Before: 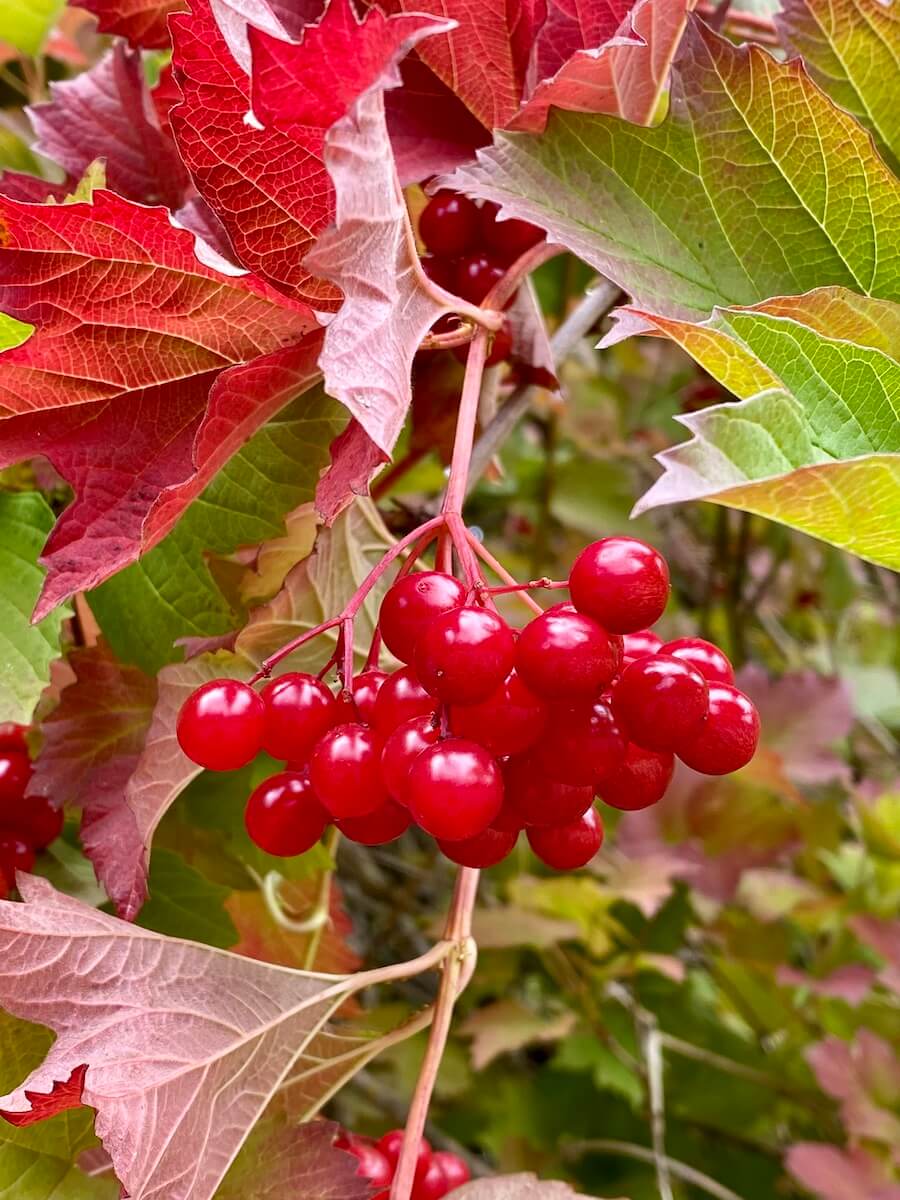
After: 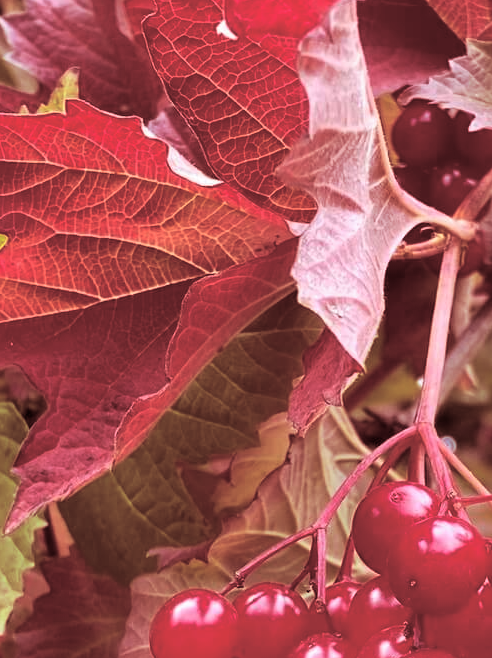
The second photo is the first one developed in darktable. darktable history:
split-toning: highlights › saturation 0, balance -61.83
crop and rotate: left 3.047%, top 7.509%, right 42.236%, bottom 37.598%
